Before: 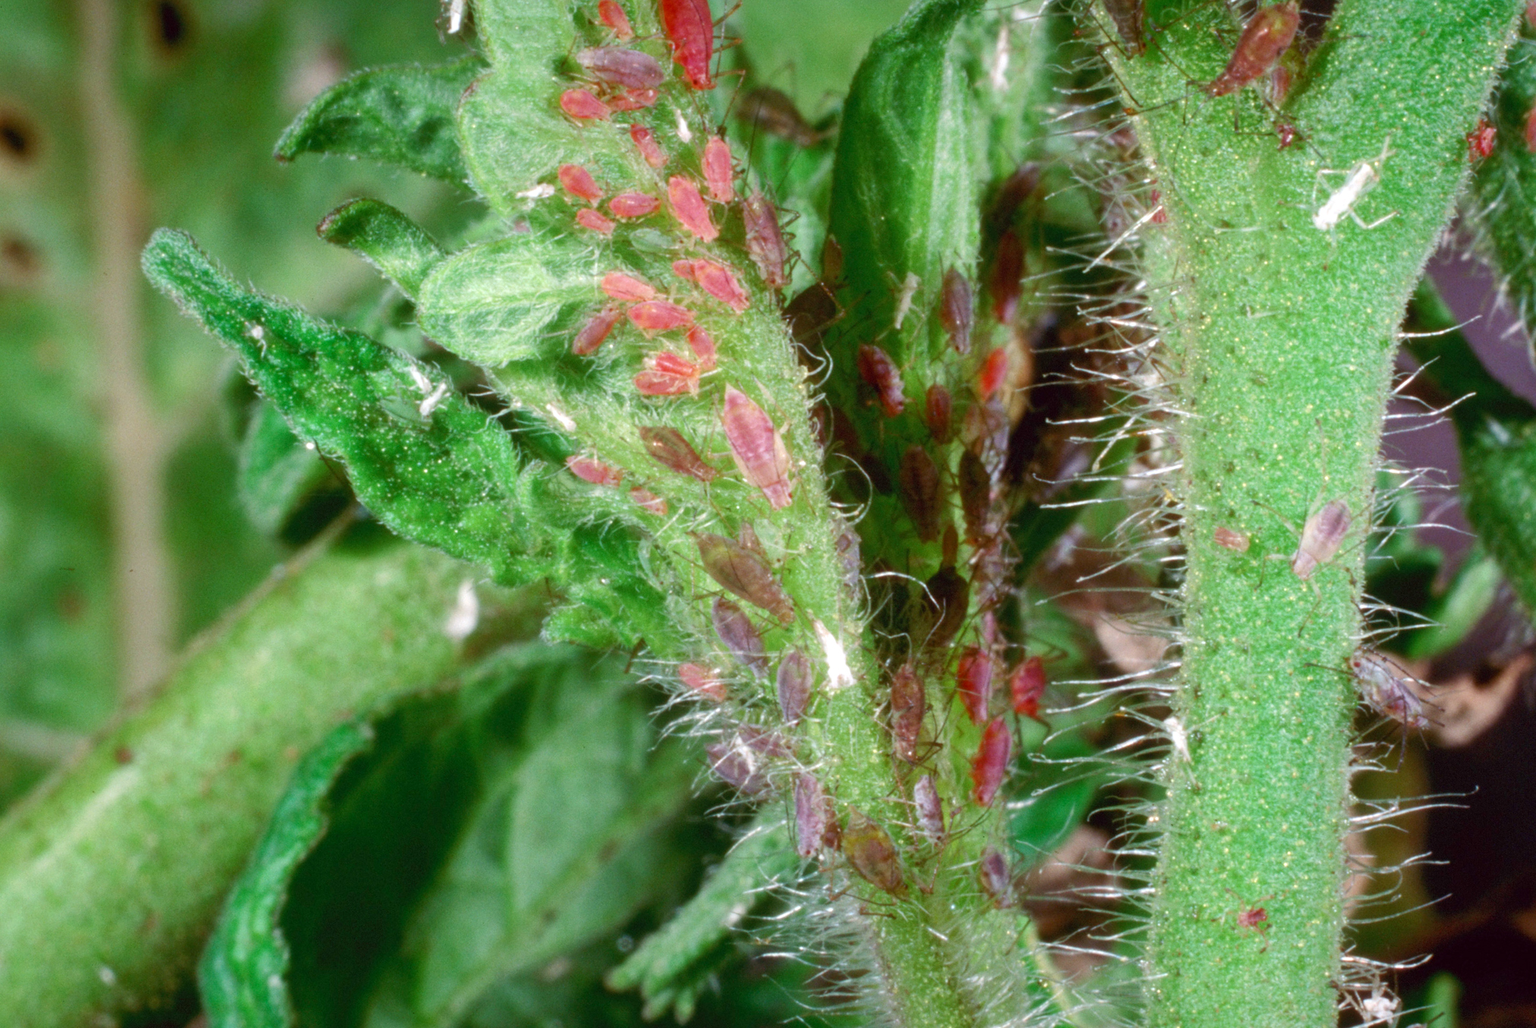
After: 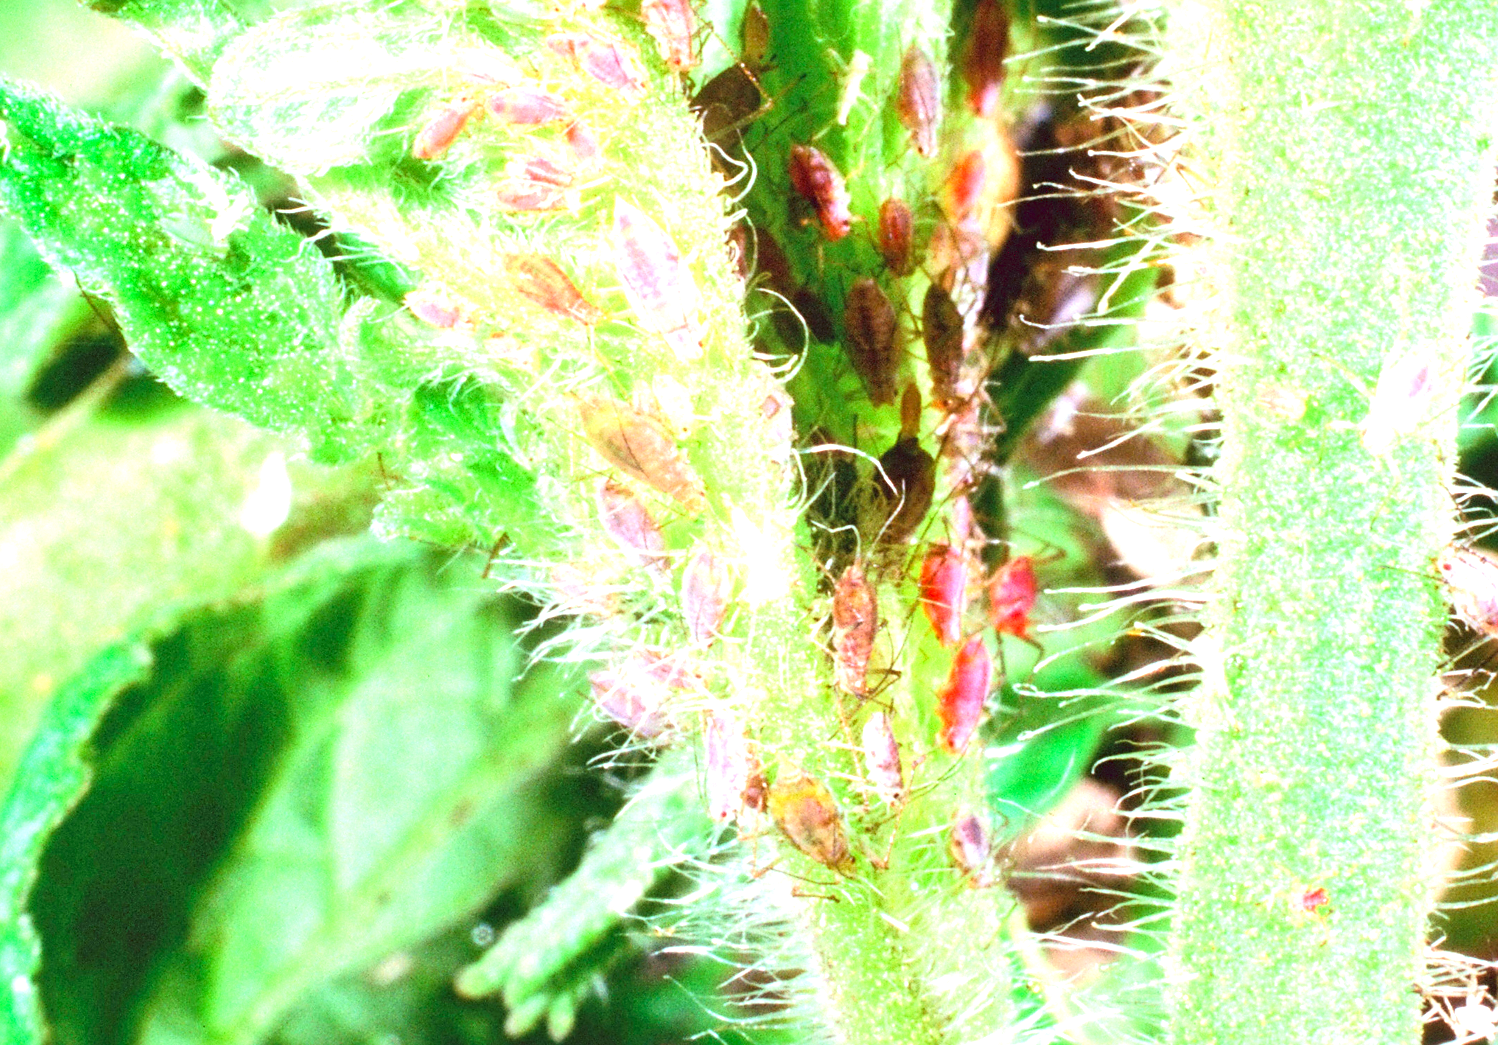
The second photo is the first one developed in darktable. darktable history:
crop: left 16.871%, top 22.857%, right 9.116%
sharpen: radius 1.864, amount 0.398, threshold 1.271
tone curve: curves: ch0 [(0, 0.032) (0.181, 0.156) (0.751, 0.829) (1, 1)], color space Lab, linked channels, preserve colors none
exposure: exposure 2 EV, compensate exposure bias true, compensate highlight preservation false
contrast equalizer: octaves 7, y [[0.6 ×6], [0.55 ×6], [0 ×6], [0 ×6], [0 ×6]], mix 0.15
